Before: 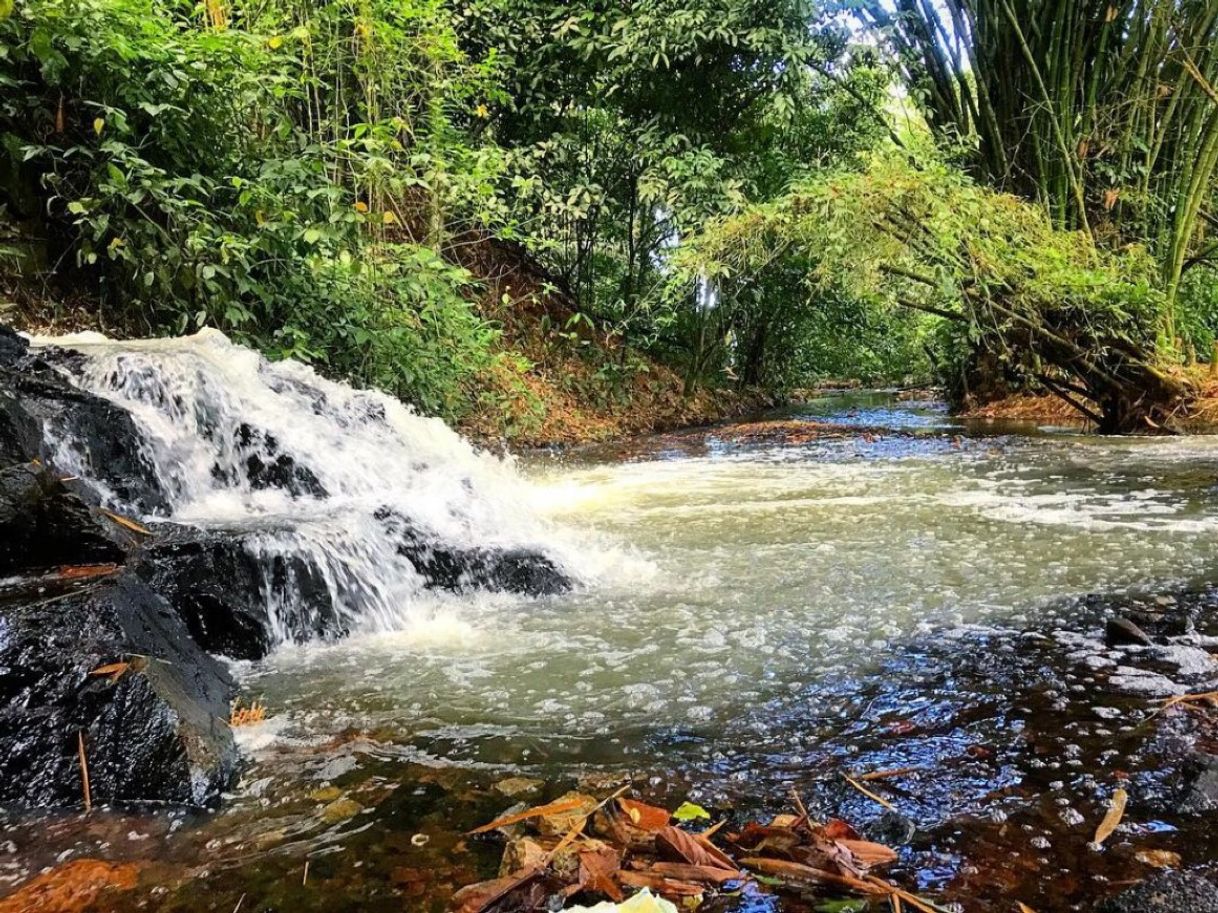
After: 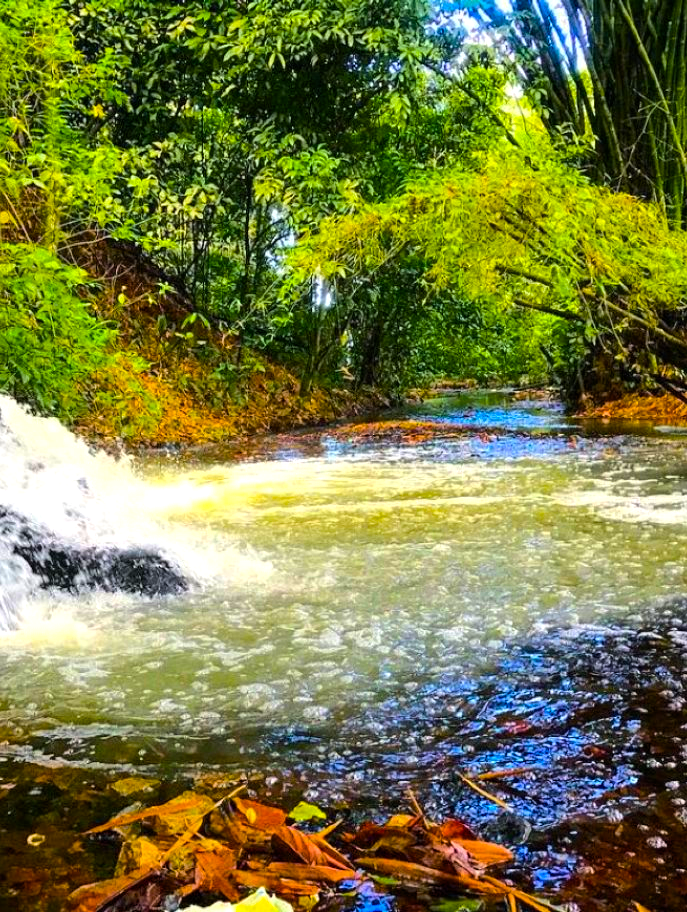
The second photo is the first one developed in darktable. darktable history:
color balance rgb: linear chroma grading › shadows -8.267%, linear chroma grading › global chroma 9.716%, perceptual saturation grading › global saturation 74.914%, perceptual saturation grading › shadows -30.65%, perceptual brilliance grading › mid-tones 9.878%, perceptual brilliance grading › shadows 15.684%, global vibrance 30.065%, contrast 10.072%
crop: left 31.556%, top 0%, right 12.031%
exposure: compensate exposure bias true, compensate highlight preservation false
